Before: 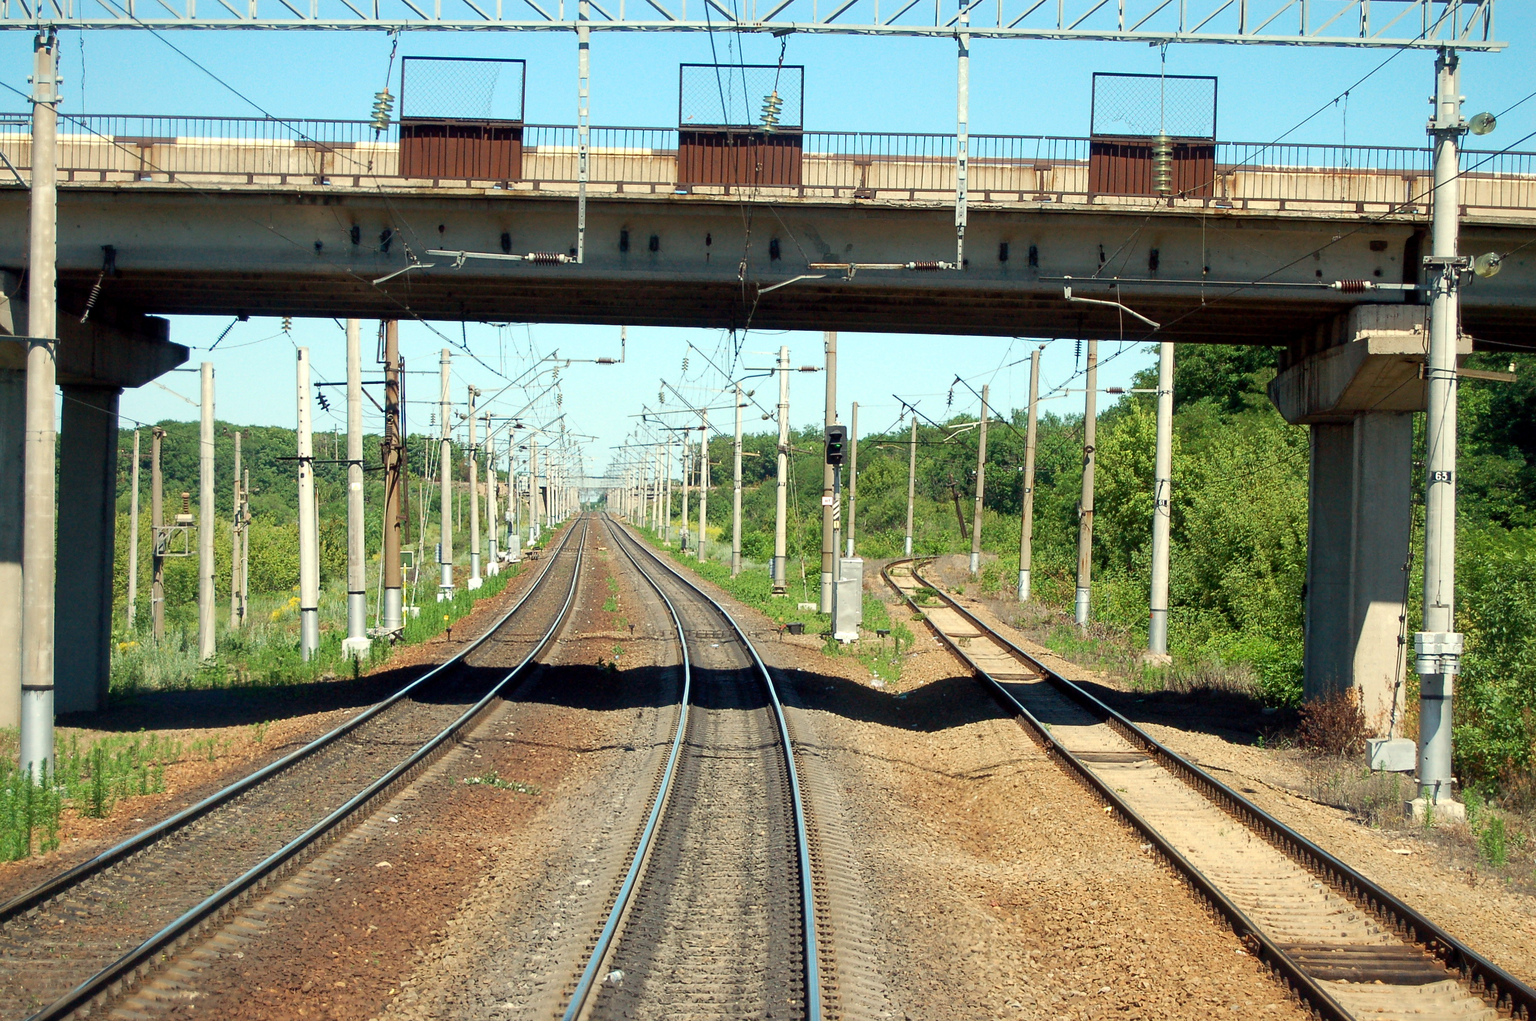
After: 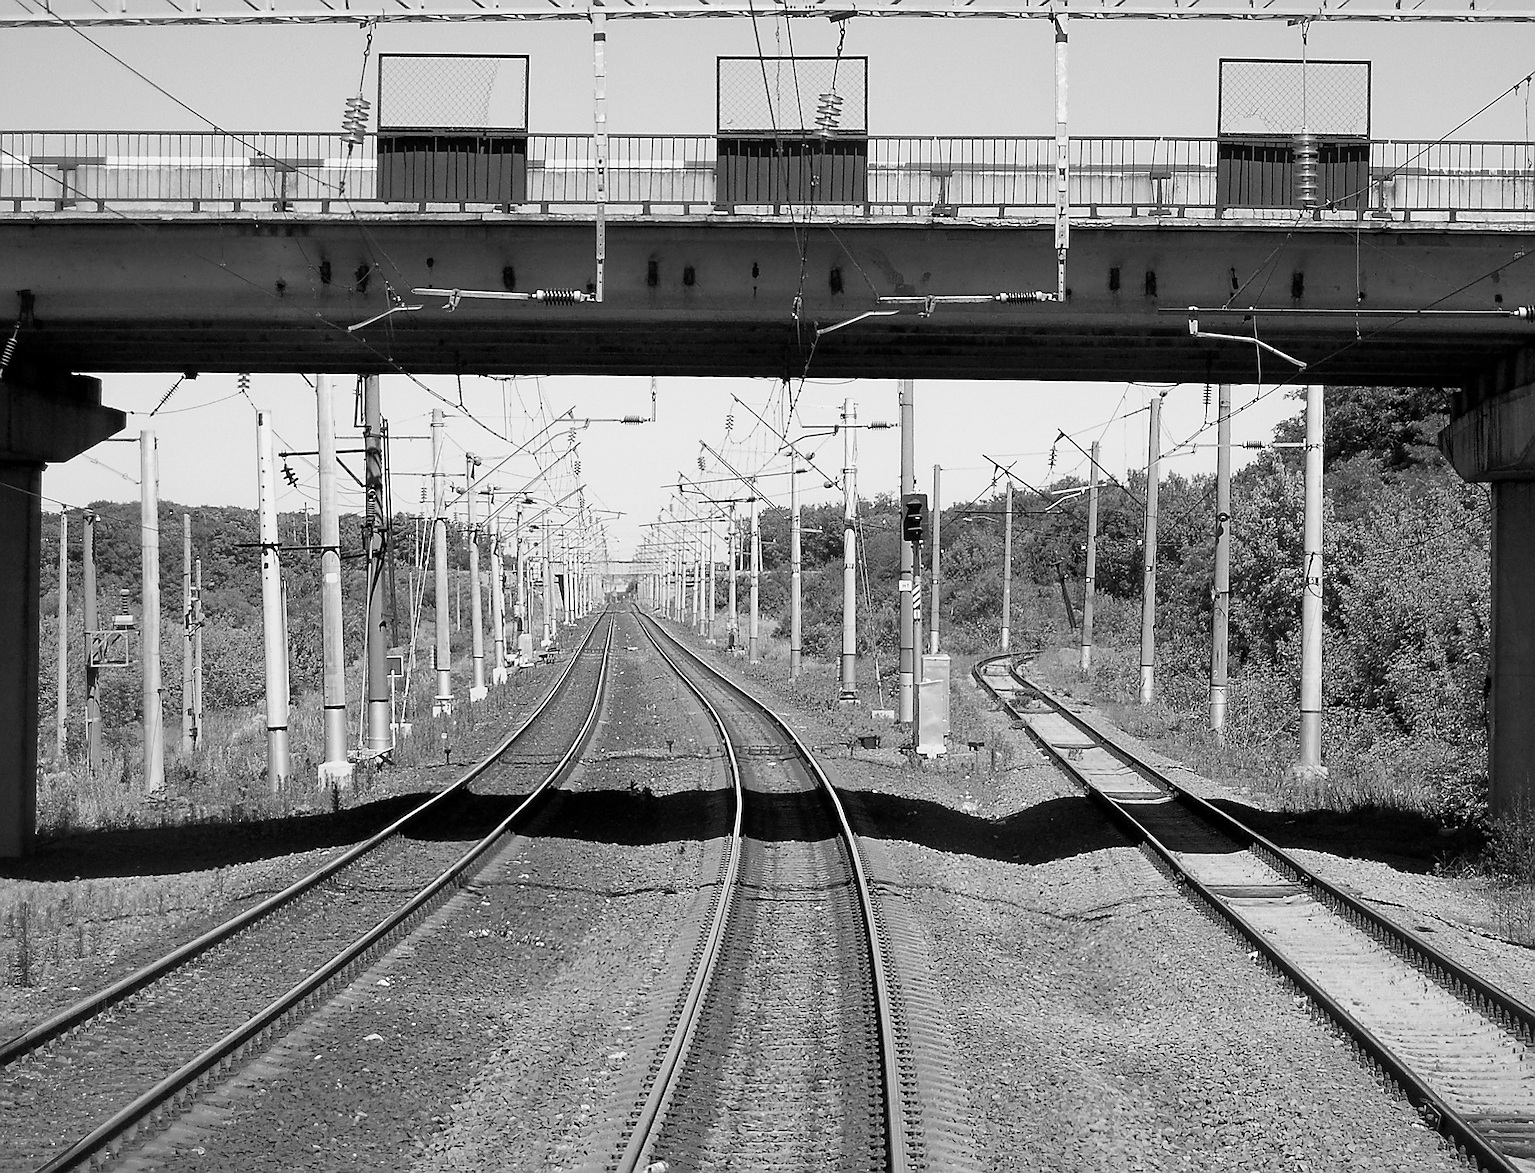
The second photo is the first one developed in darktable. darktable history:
monochrome: a 14.95, b -89.96
crop and rotate: angle 1°, left 4.281%, top 0.642%, right 11.383%, bottom 2.486%
sharpen: radius 1.4, amount 1.25, threshold 0.7
